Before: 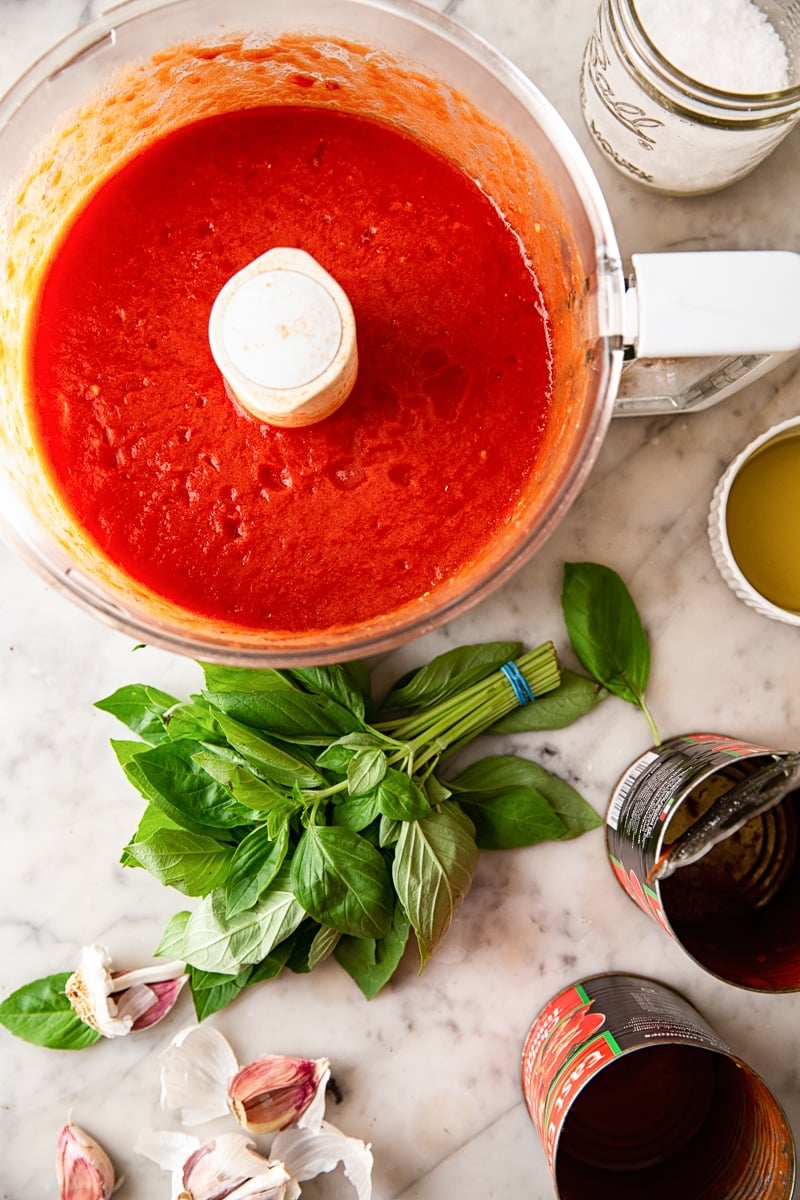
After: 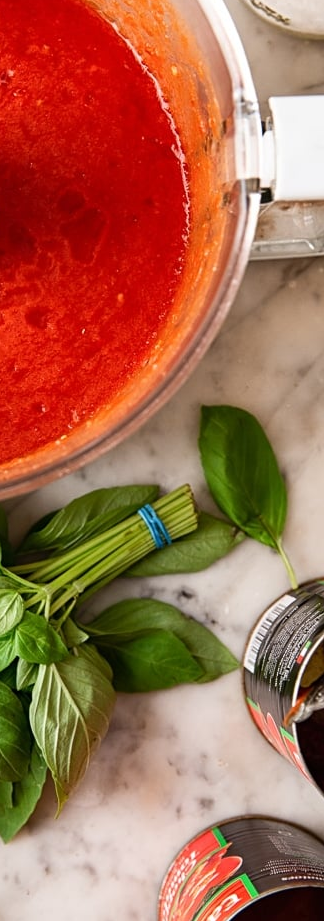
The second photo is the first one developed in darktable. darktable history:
crop: left 45.382%, top 13.13%, right 14.085%, bottom 10.041%
